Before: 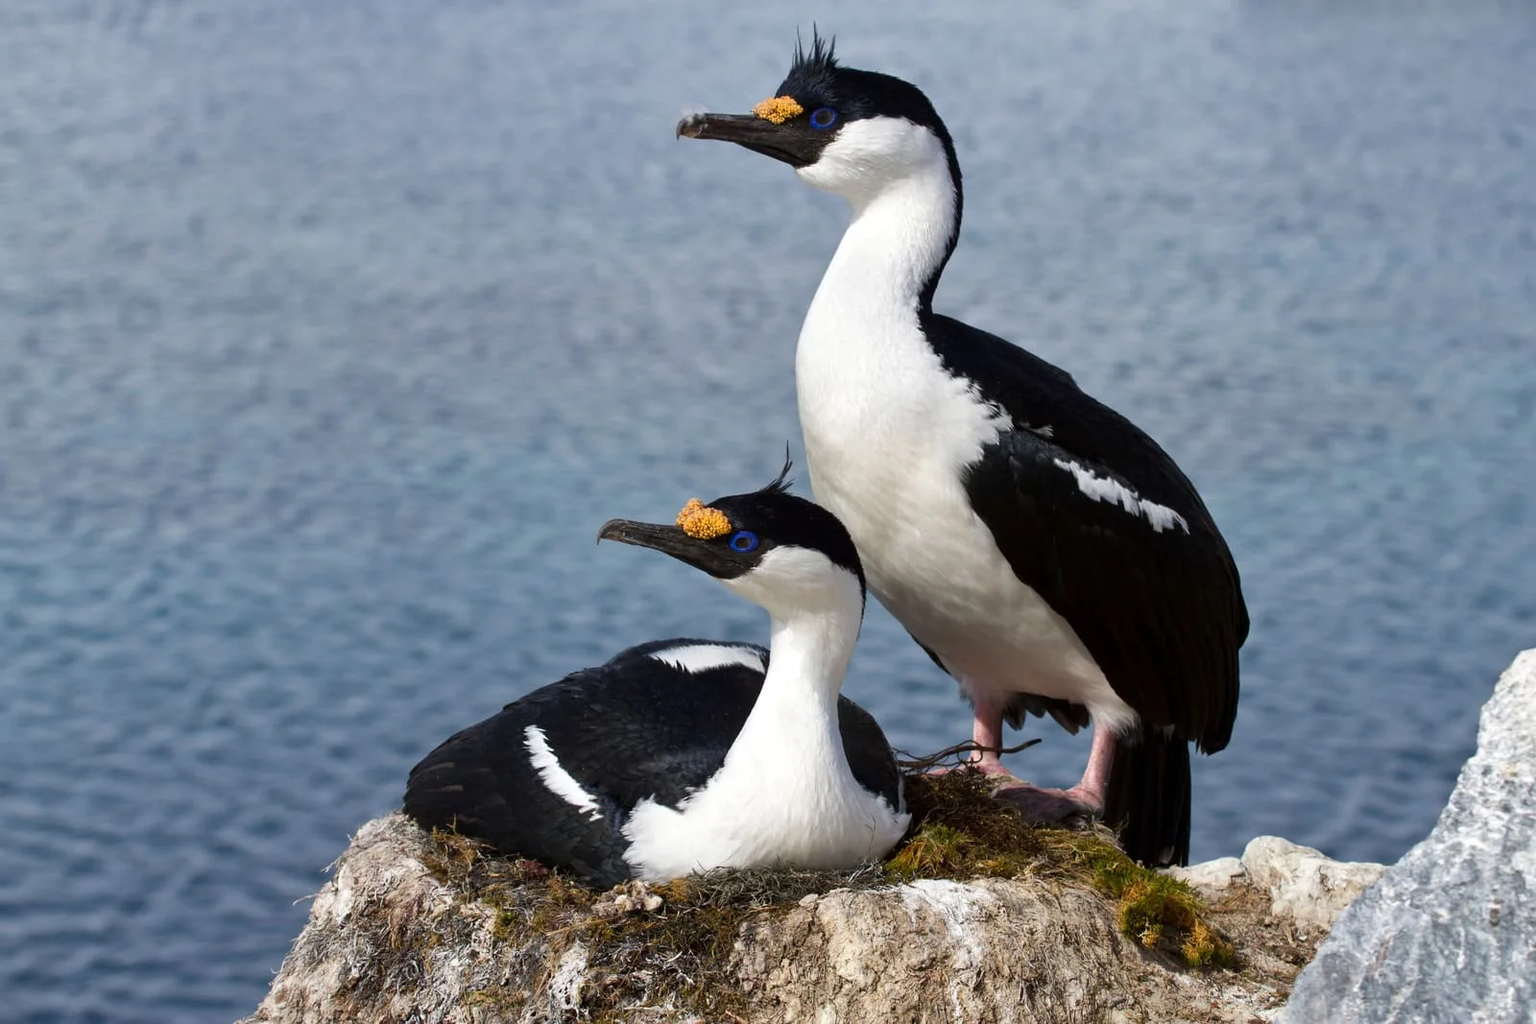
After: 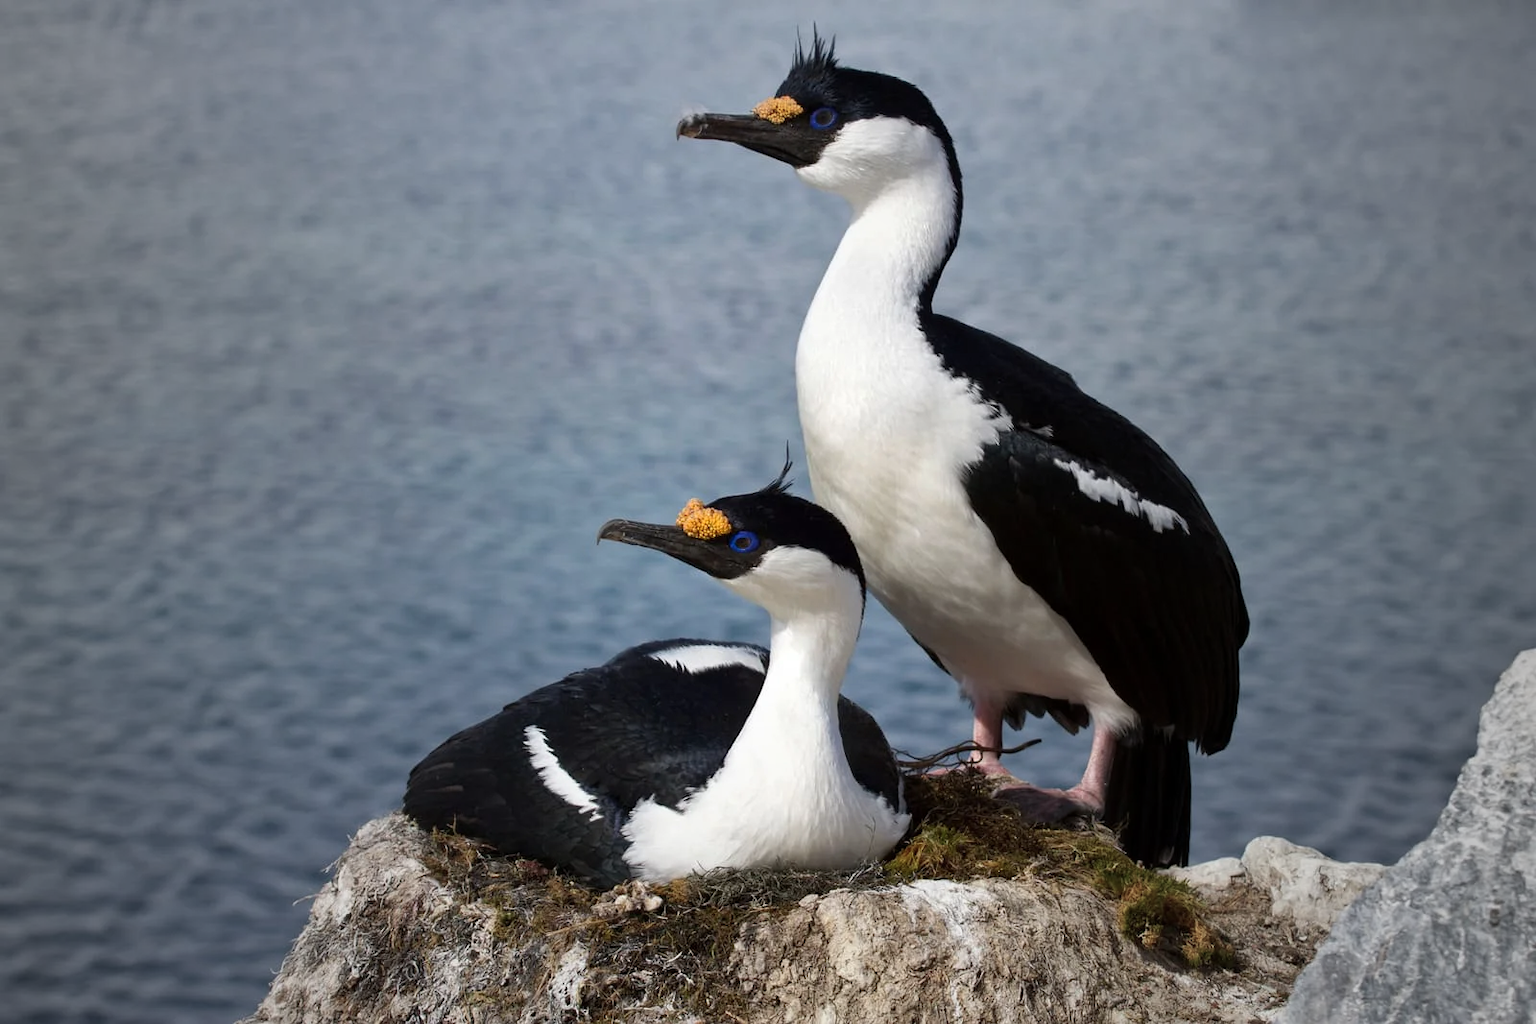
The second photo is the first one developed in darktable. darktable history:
vignetting: fall-off start 18.95%, fall-off radius 136.98%, brightness -0.476, width/height ratio 0.619, shape 0.594
